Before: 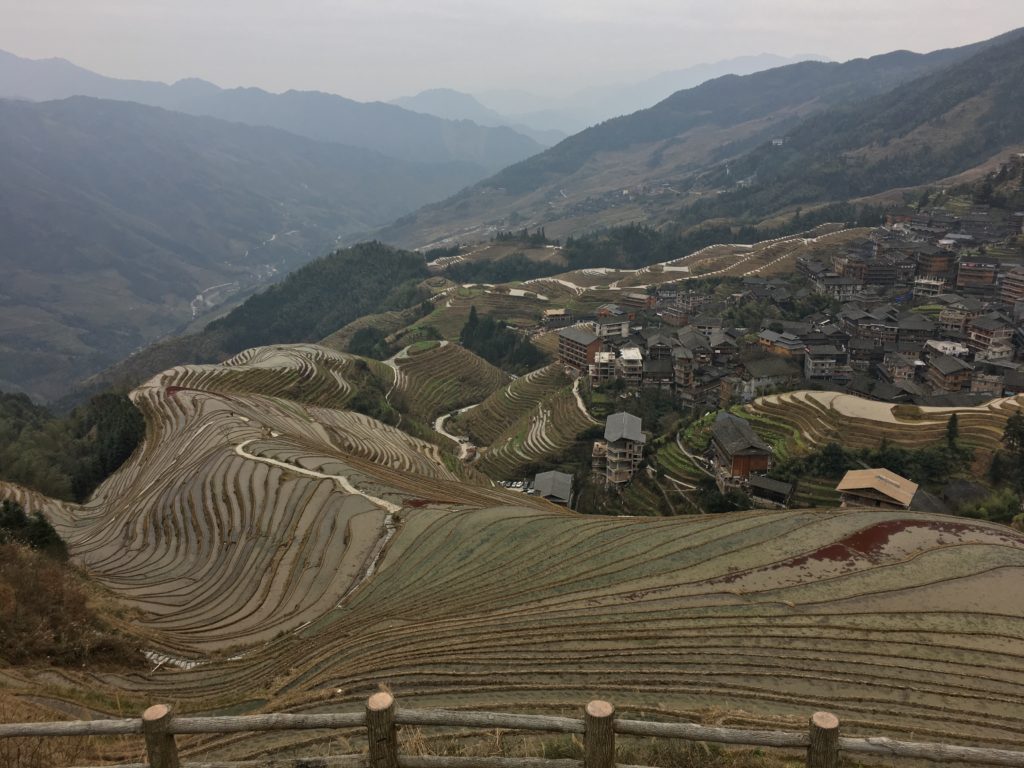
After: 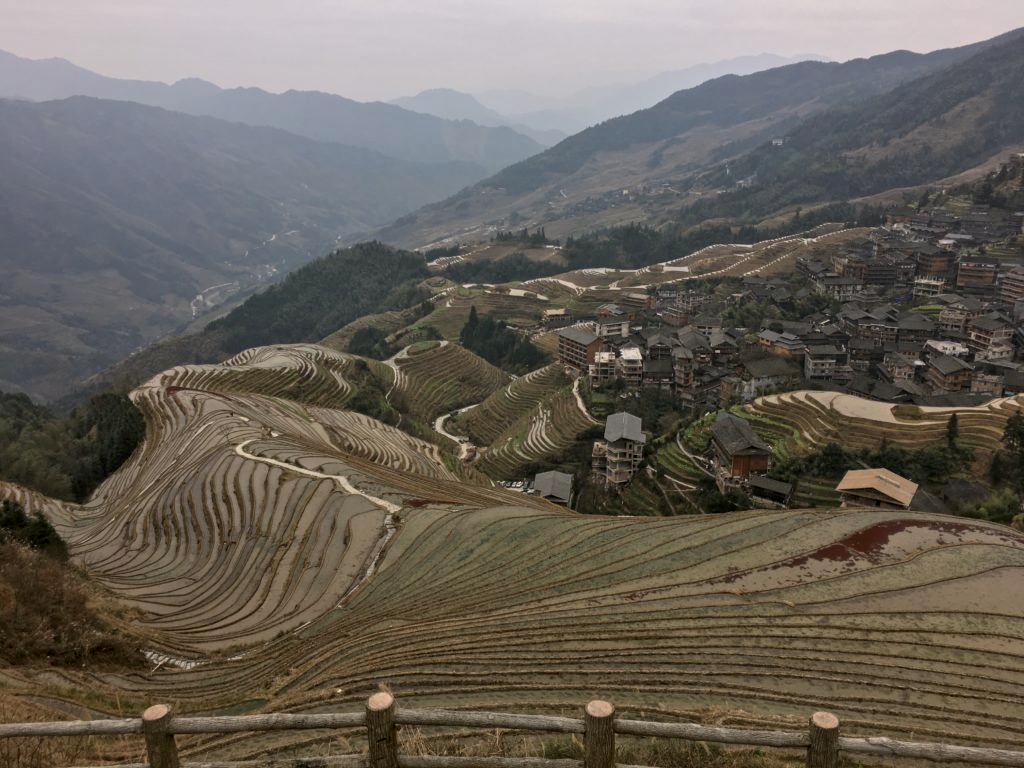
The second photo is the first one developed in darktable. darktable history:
color correction: highlights a* 3.12, highlights b* -0.998, shadows a* -0.07, shadows b* 2.47, saturation 0.979
local contrast: on, module defaults
